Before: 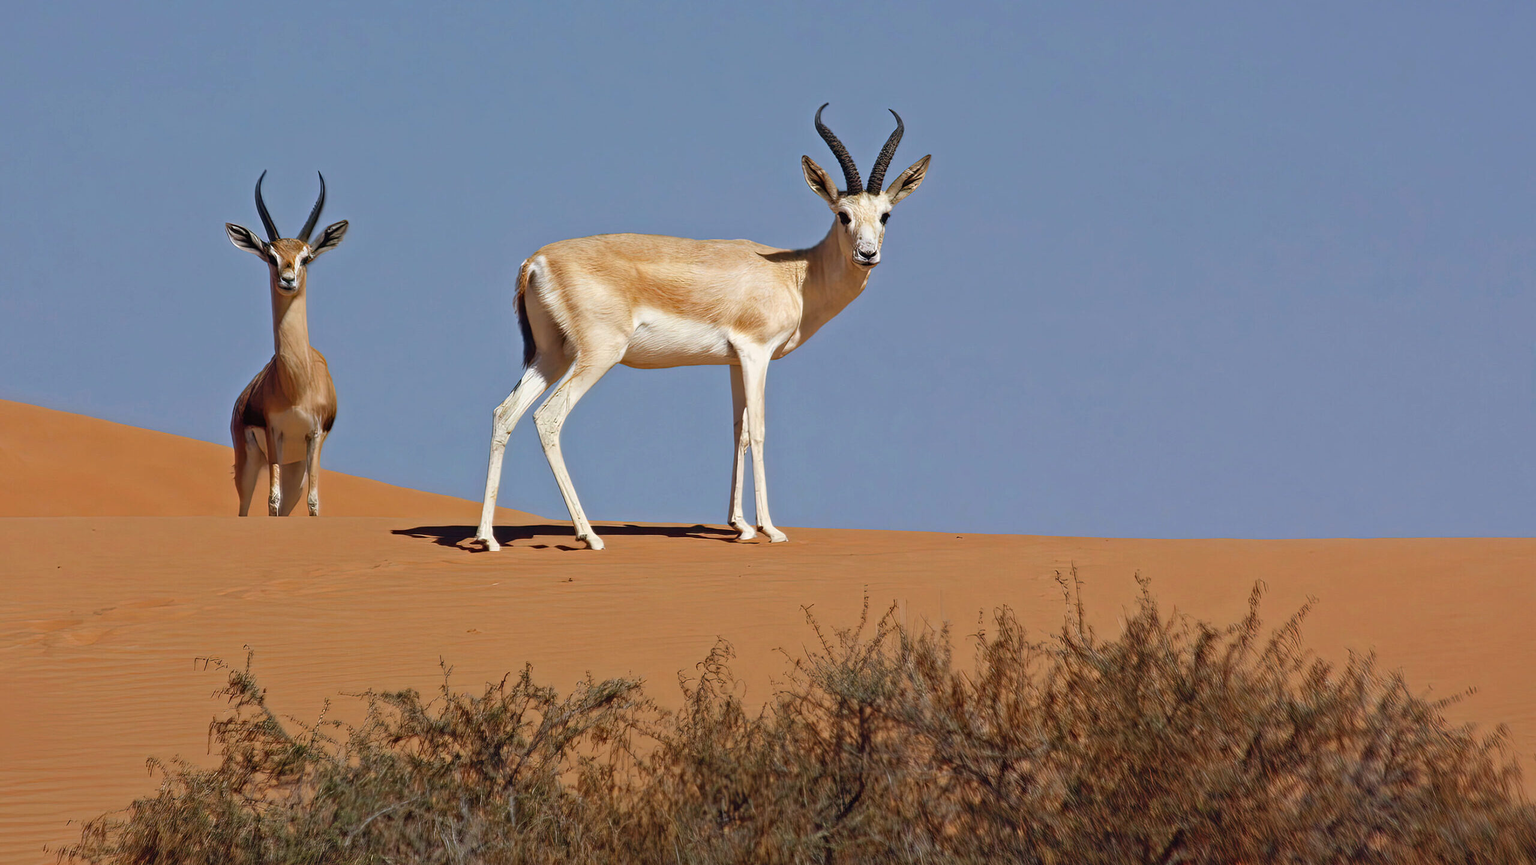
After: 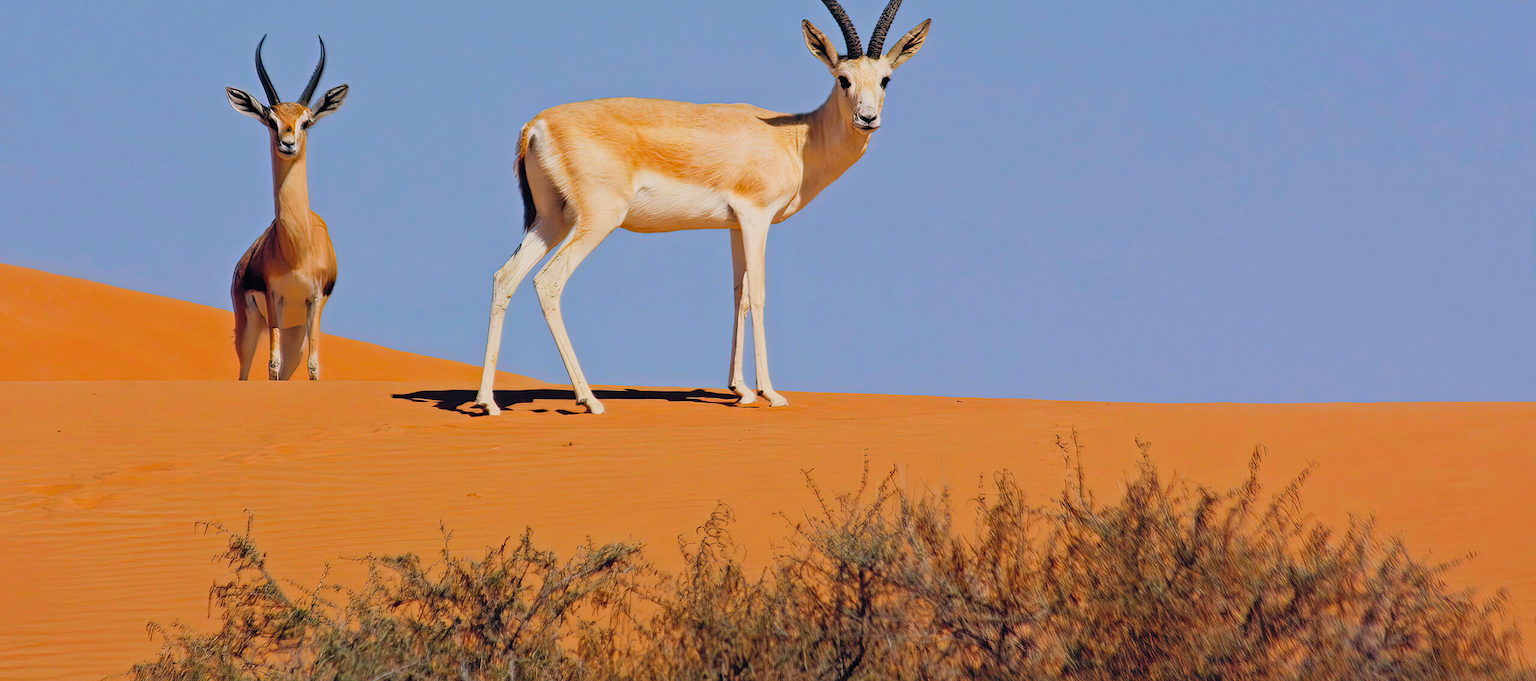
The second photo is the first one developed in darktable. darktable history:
color balance rgb: shadows lift › hue 87.51°, highlights gain › chroma 1.62%, highlights gain › hue 55.1°, global offset › chroma 0.06%, global offset › hue 253.66°, linear chroma grading › global chroma 0.5%, perceptual saturation grading › global saturation 16.38%
contrast brightness saturation: contrast 0.07, brightness 0.18, saturation 0.4
crop and rotate: top 15.774%, bottom 5.506%
exposure: exposure -0.21 EV, compensate highlight preservation false
bloom: size 13.65%, threshold 98.39%, strength 4.82%
filmic rgb: black relative exposure -7.65 EV, white relative exposure 4.56 EV, hardness 3.61
